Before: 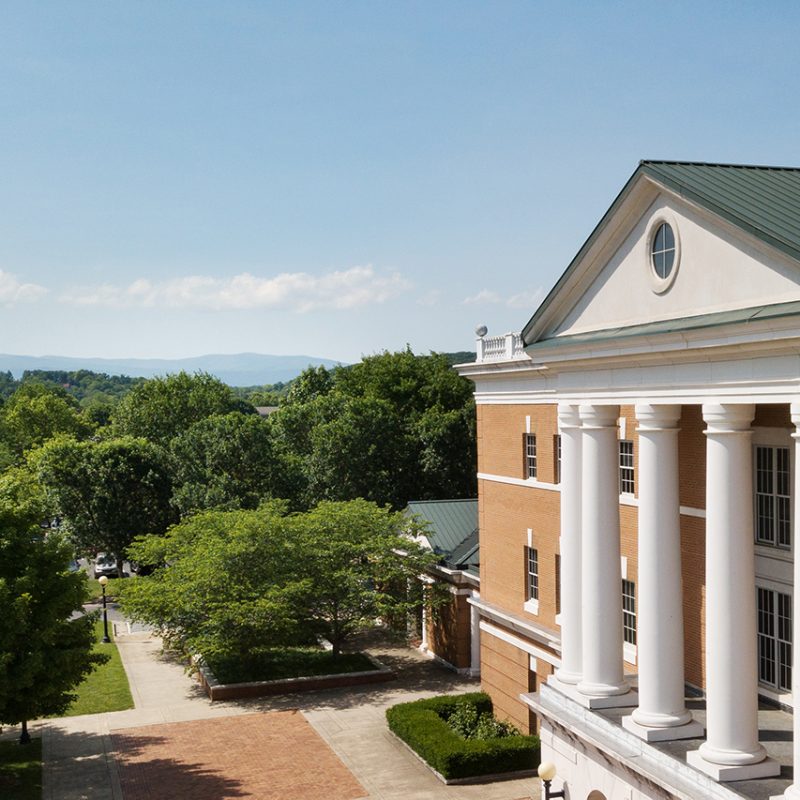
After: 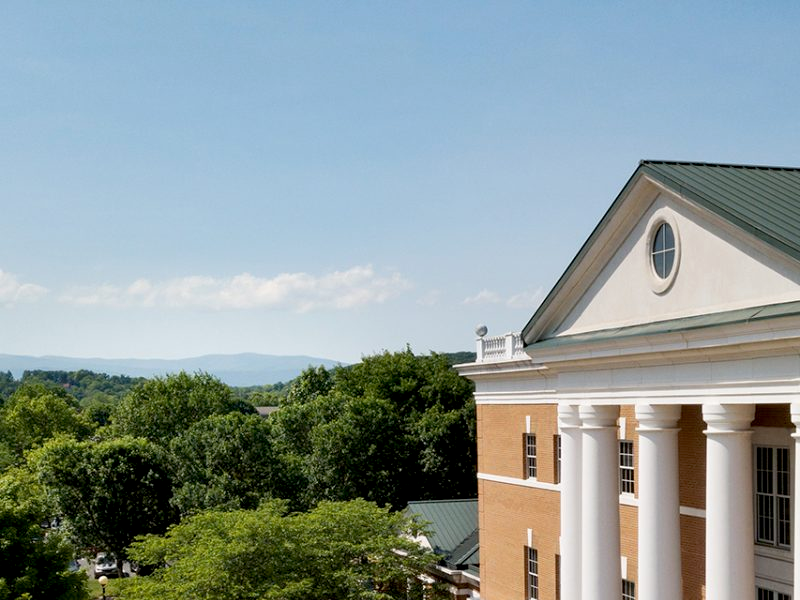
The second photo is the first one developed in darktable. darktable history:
exposure: black level correction 0.009, exposure 0.014 EV, compensate highlight preservation false
crop: bottom 24.967%
